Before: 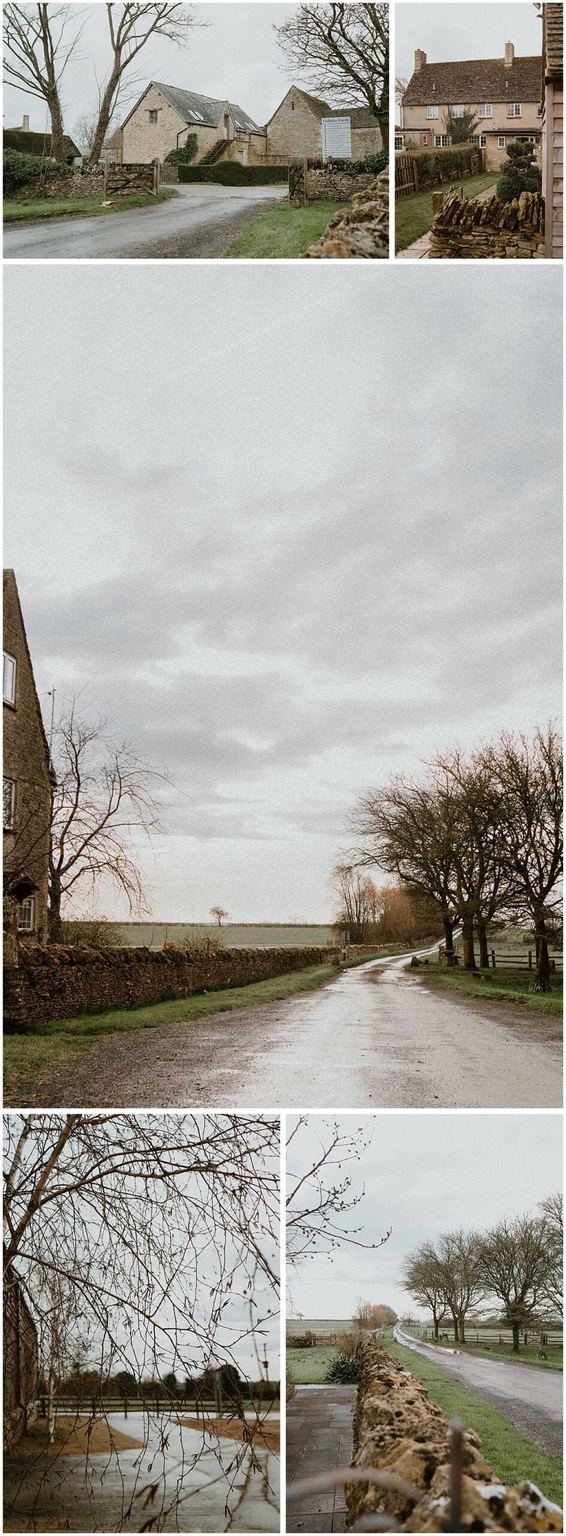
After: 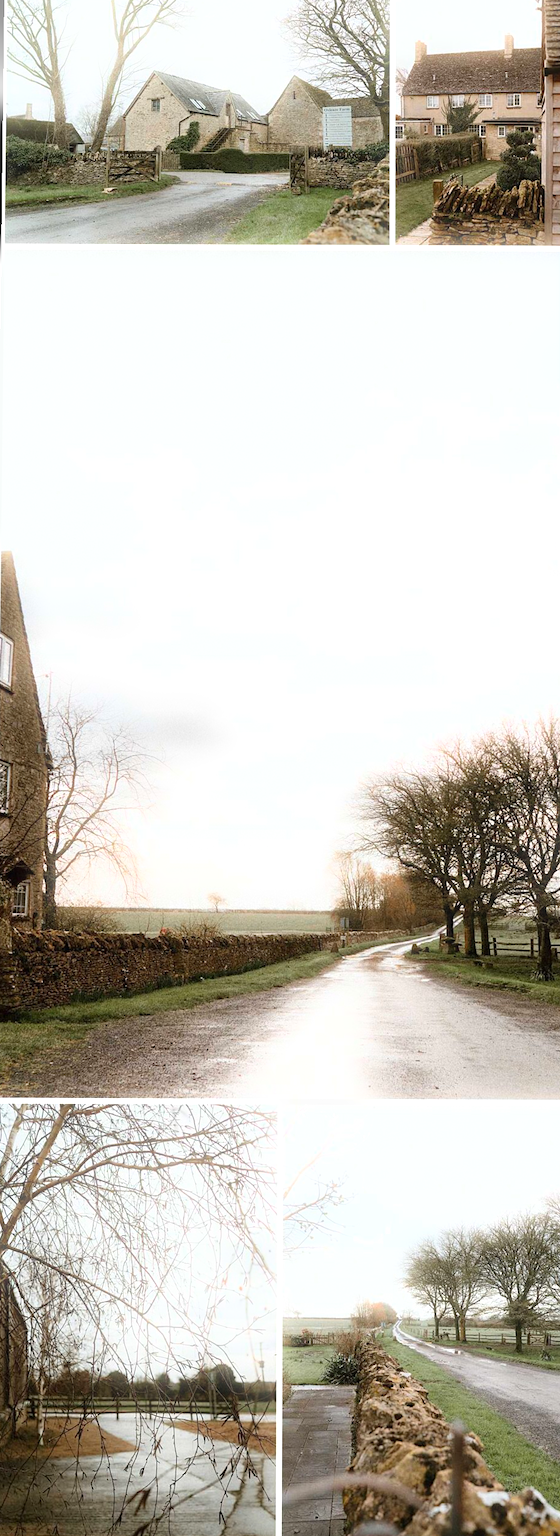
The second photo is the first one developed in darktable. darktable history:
exposure: exposure 0.485 EV, compensate highlight preservation false
rotate and perspective: rotation 0.226°, lens shift (vertical) -0.042, crop left 0.023, crop right 0.982, crop top 0.006, crop bottom 0.994
bloom: size 5%, threshold 95%, strength 15%
